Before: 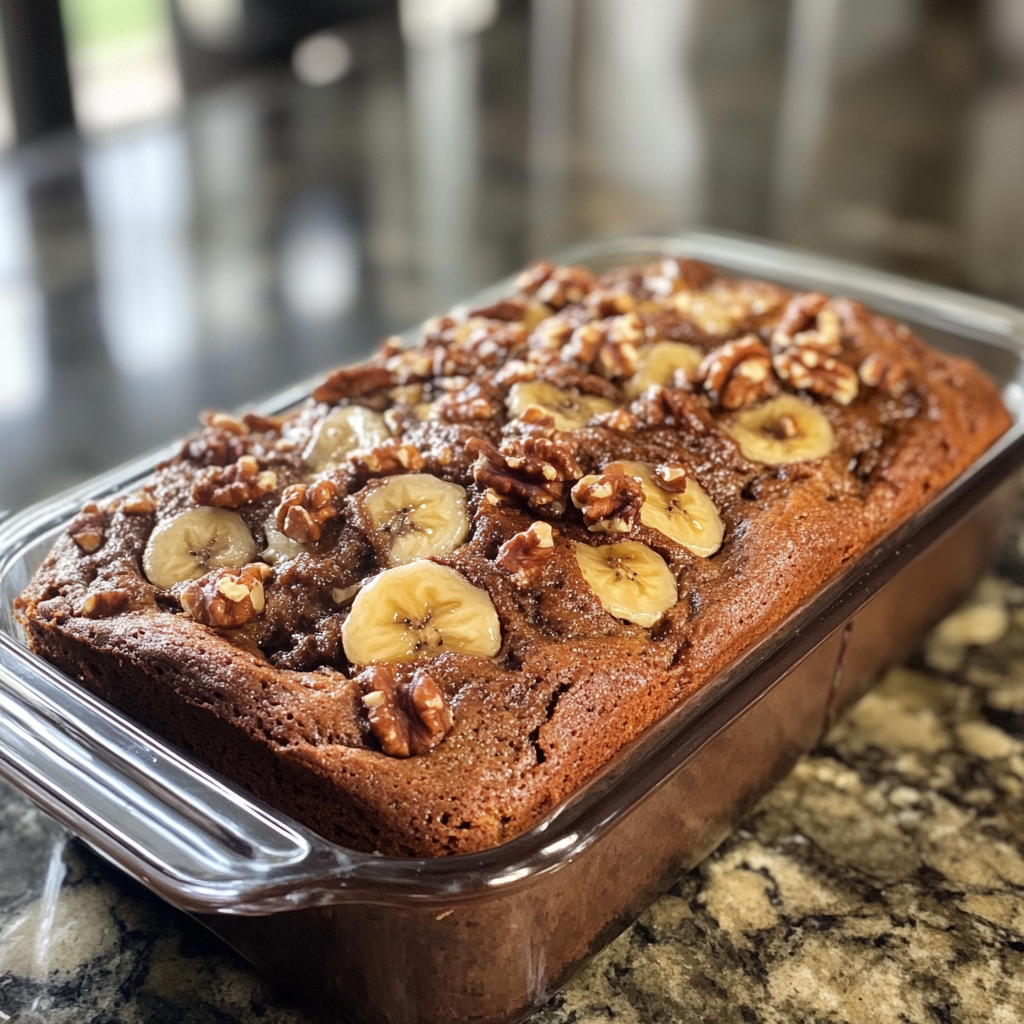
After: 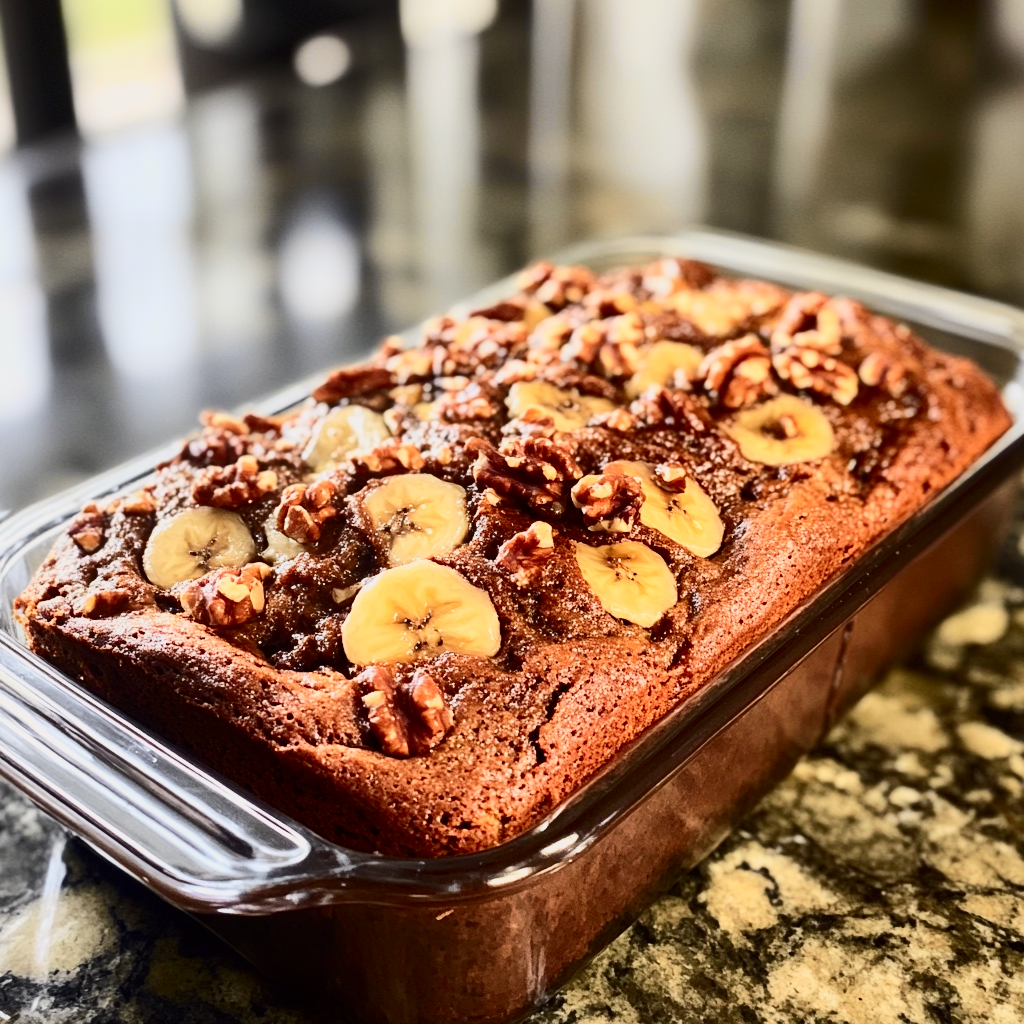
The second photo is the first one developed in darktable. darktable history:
white balance: emerald 1
contrast brightness saturation: contrast 0.28
tone curve: curves: ch0 [(0, 0) (0.239, 0.248) (0.508, 0.606) (0.826, 0.855) (1, 0.945)]; ch1 [(0, 0) (0.401, 0.42) (0.442, 0.47) (0.492, 0.498) (0.511, 0.516) (0.555, 0.586) (0.681, 0.739) (1, 1)]; ch2 [(0, 0) (0.411, 0.433) (0.5, 0.504) (0.545, 0.574) (1, 1)], color space Lab, independent channels, preserve colors none
